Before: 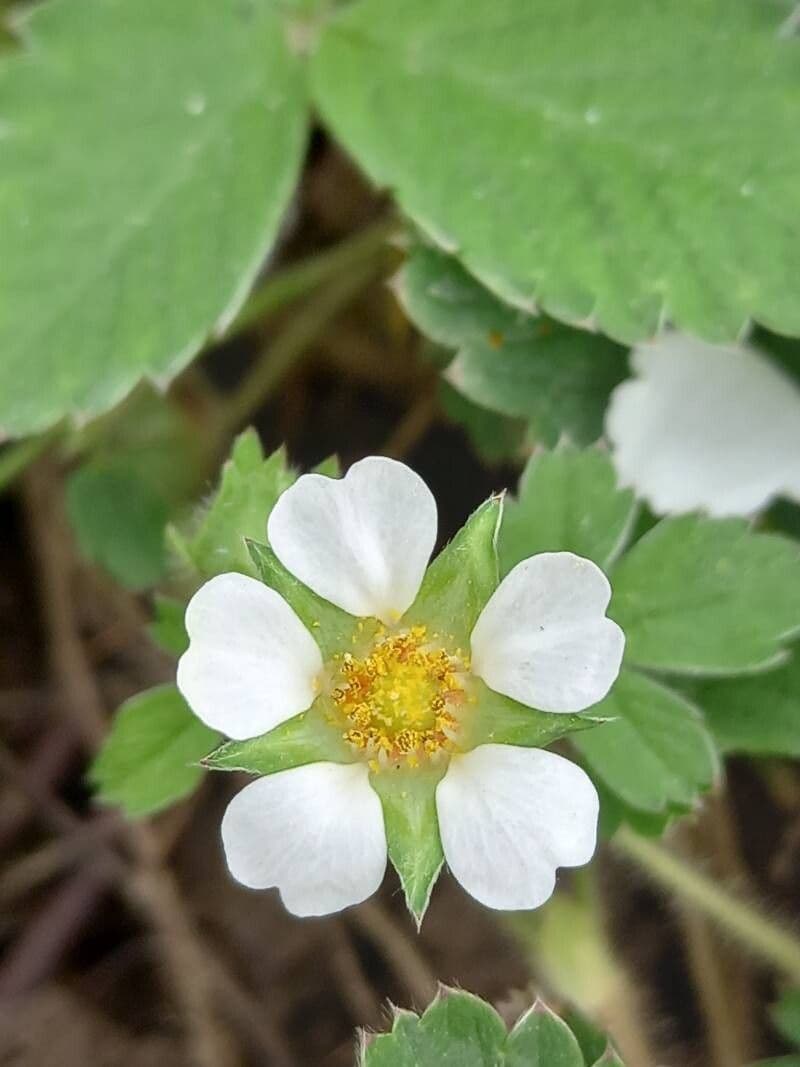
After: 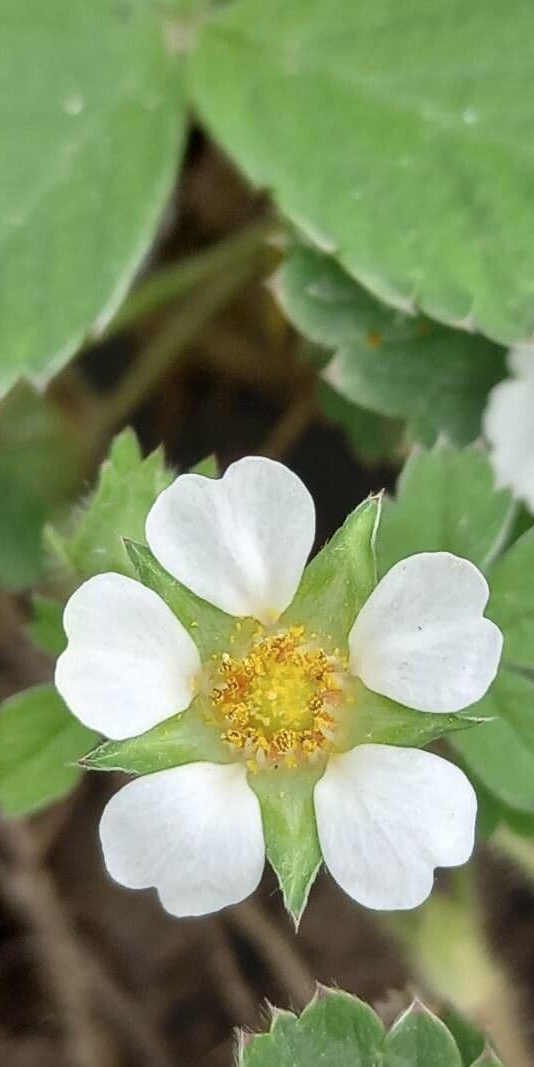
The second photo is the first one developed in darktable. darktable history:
contrast brightness saturation: saturation -0.063
crop and rotate: left 15.334%, right 17.88%
